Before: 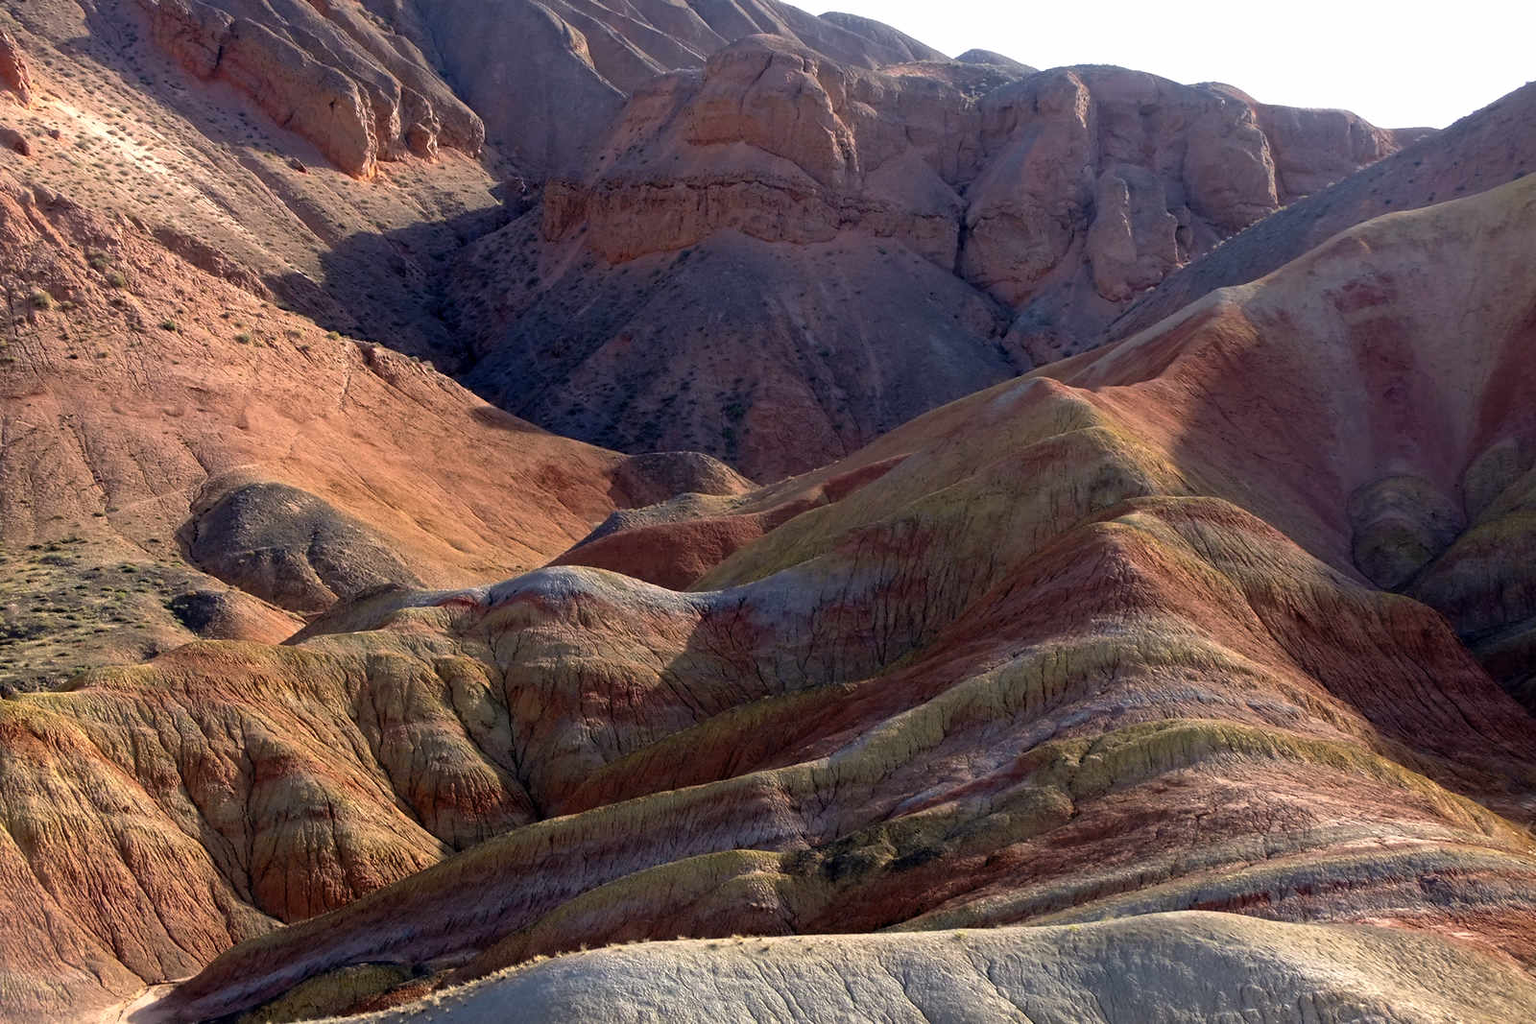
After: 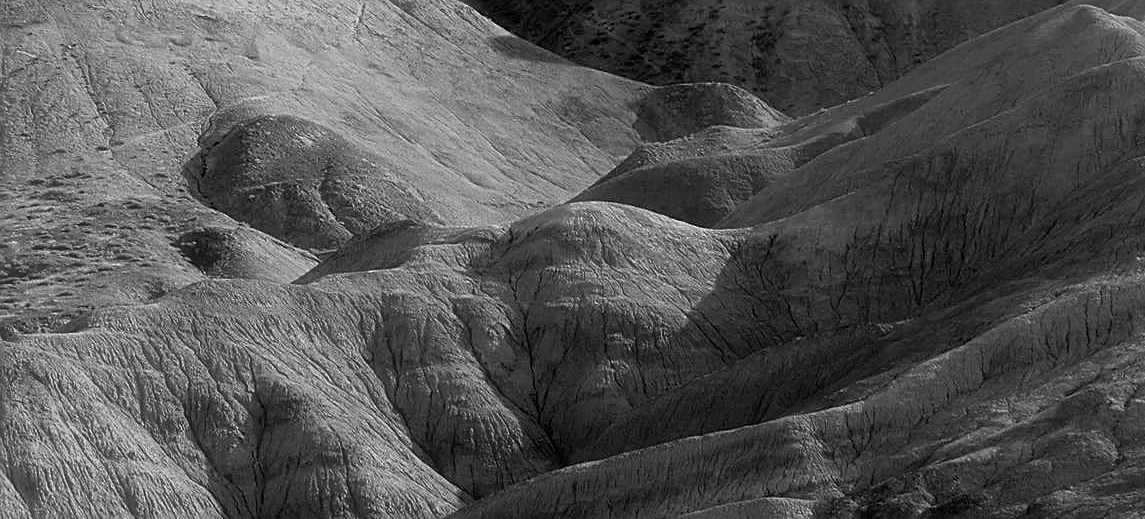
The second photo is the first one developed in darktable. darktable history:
contrast brightness saturation: brightness -0.016, saturation 0.348
color balance rgb: global offset › luminance -0.347%, global offset › chroma 0.116%, global offset › hue 165.68°, white fulcrum 1 EV, linear chroma grading › global chroma 0.562%, perceptual saturation grading › global saturation 25.512%
sharpen: on, module defaults
contrast equalizer: y [[0.5, 0.486, 0.447, 0.446, 0.489, 0.5], [0.5 ×6], [0.5 ×6], [0 ×6], [0 ×6]]
shadows and highlights: radius 93.61, shadows -13.77, white point adjustment 0.196, highlights 33.13, compress 48.62%, soften with gaussian
crop: top 36.427%, right 28.383%, bottom 14.915%
haze removal: strength -0.113, adaptive false
color zones: curves: ch0 [(0, 0.613) (0.01, 0.613) (0.245, 0.448) (0.498, 0.529) (0.642, 0.665) (0.879, 0.777) (0.99, 0.613)]; ch1 [(0, 0) (0.143, 0) (0.286, 0) (0.429, 0) (0.571, 0) (0.714, 0) (0.857, 0)]
